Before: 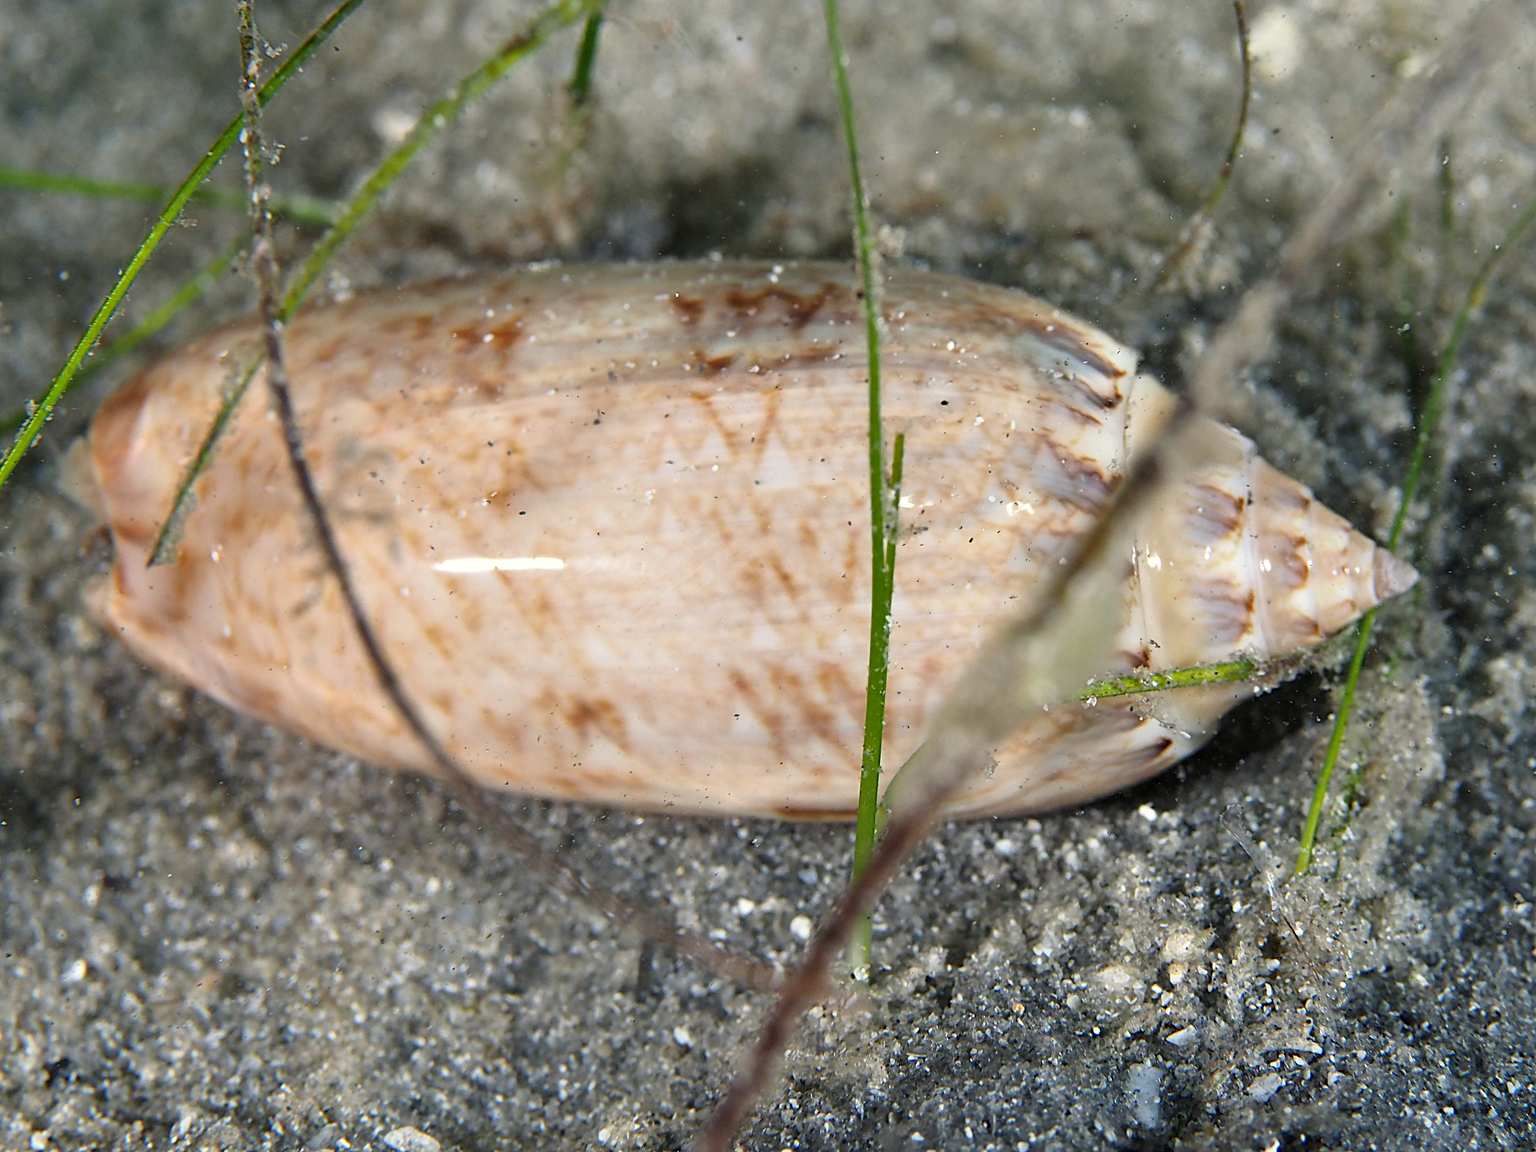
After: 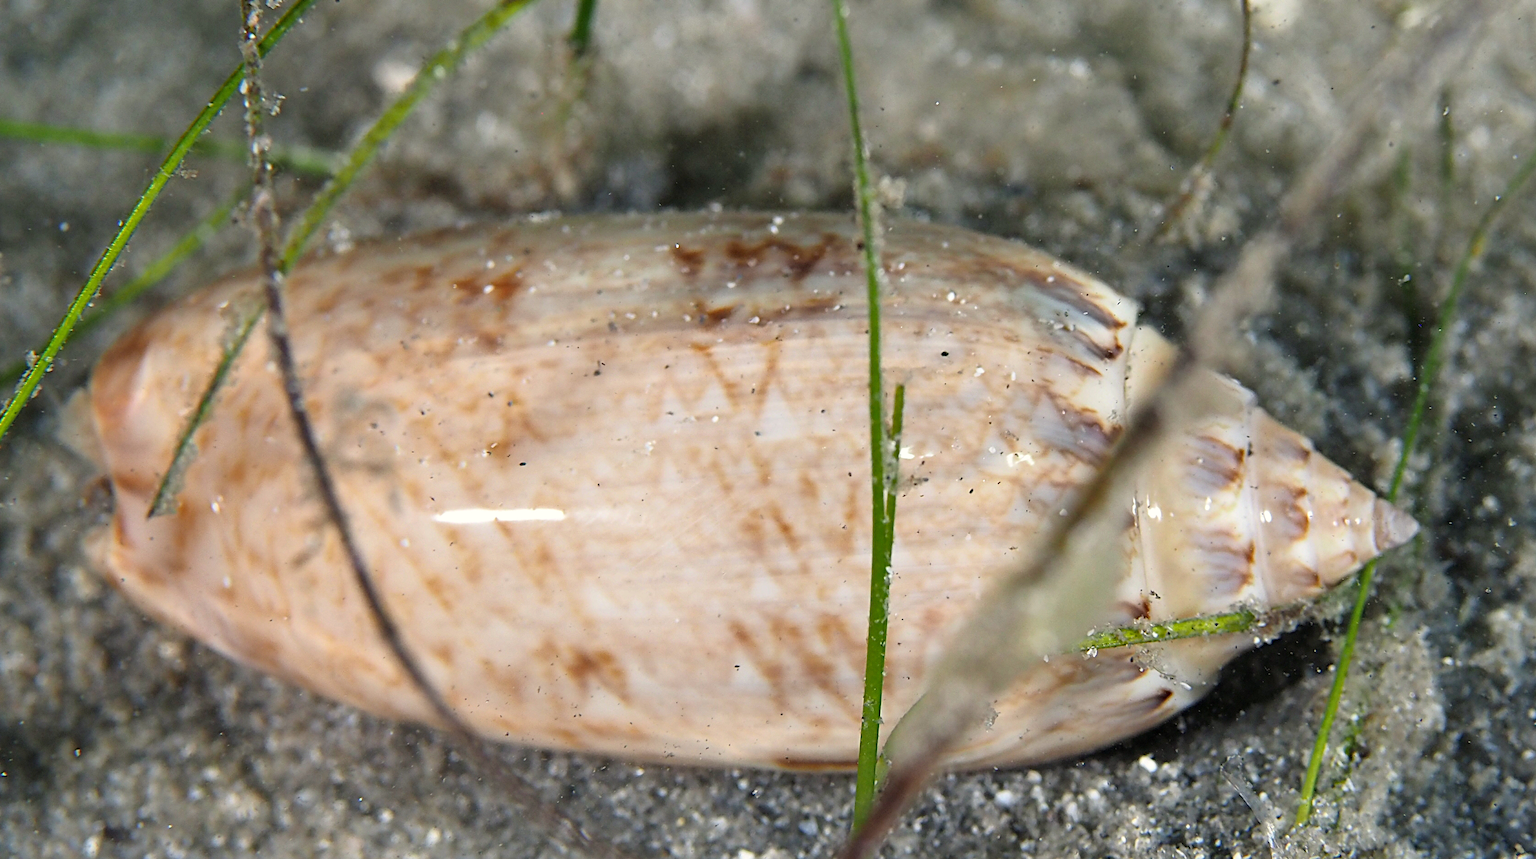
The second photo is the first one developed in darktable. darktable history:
crop: top 4.287%, bottom 21.128%
